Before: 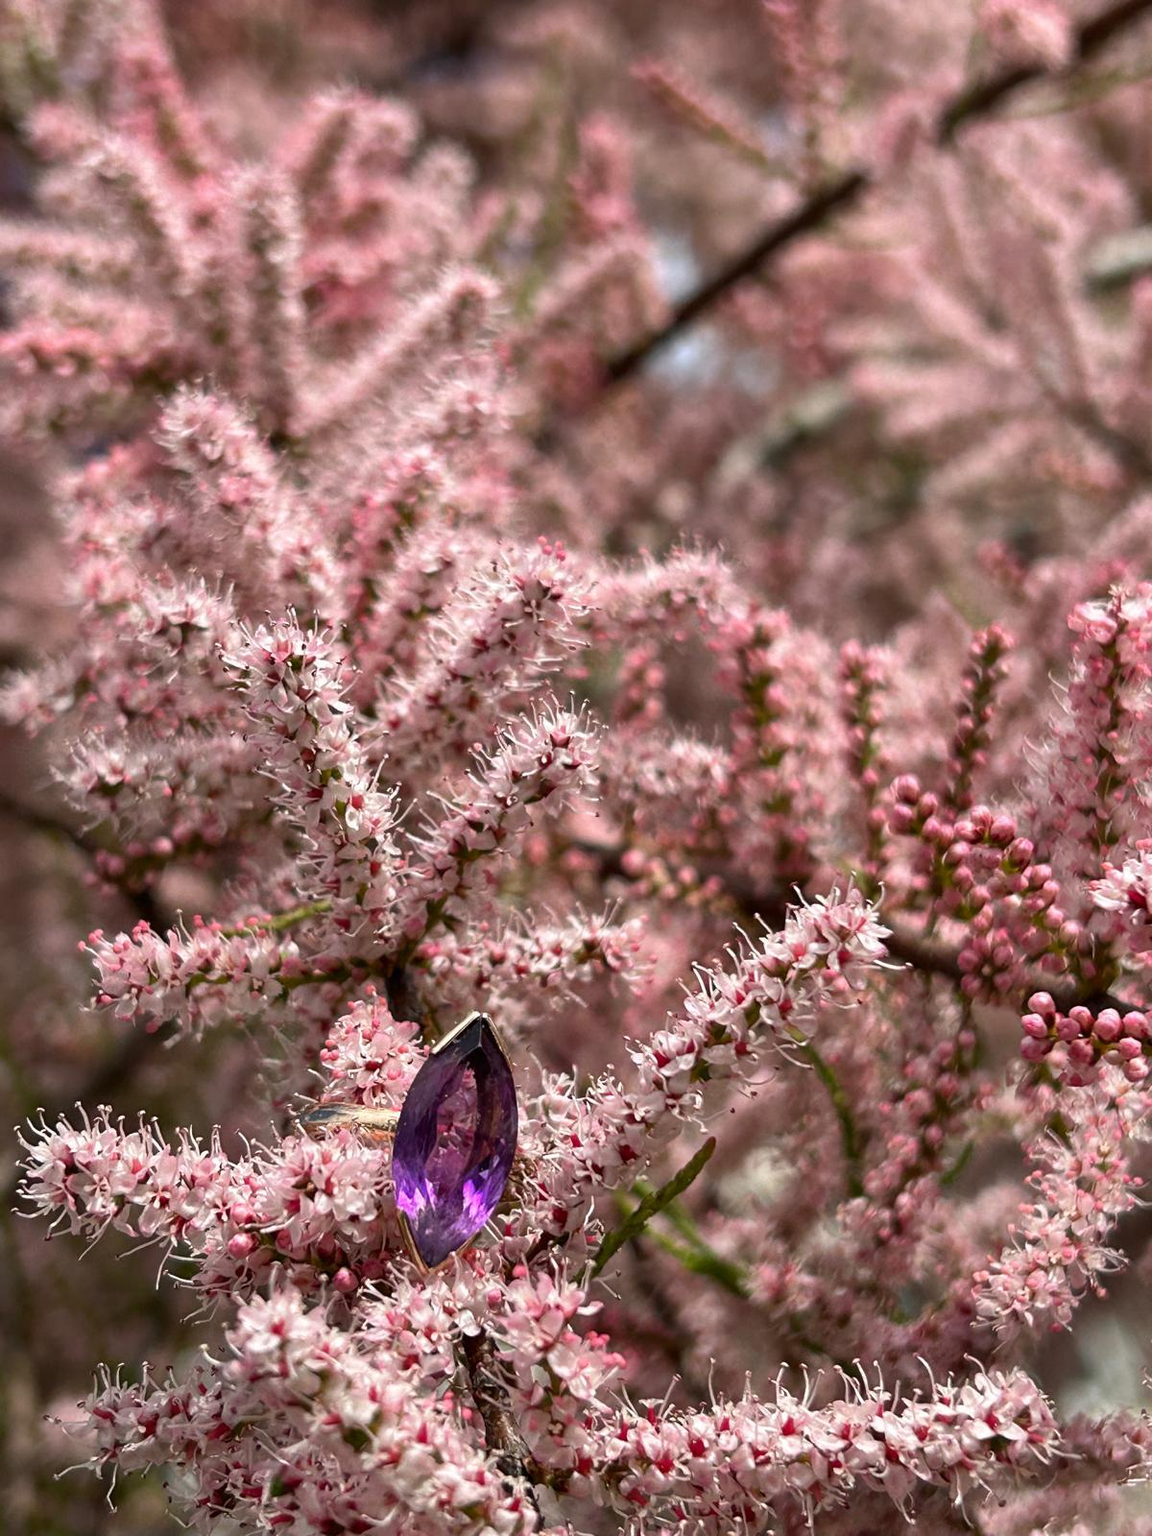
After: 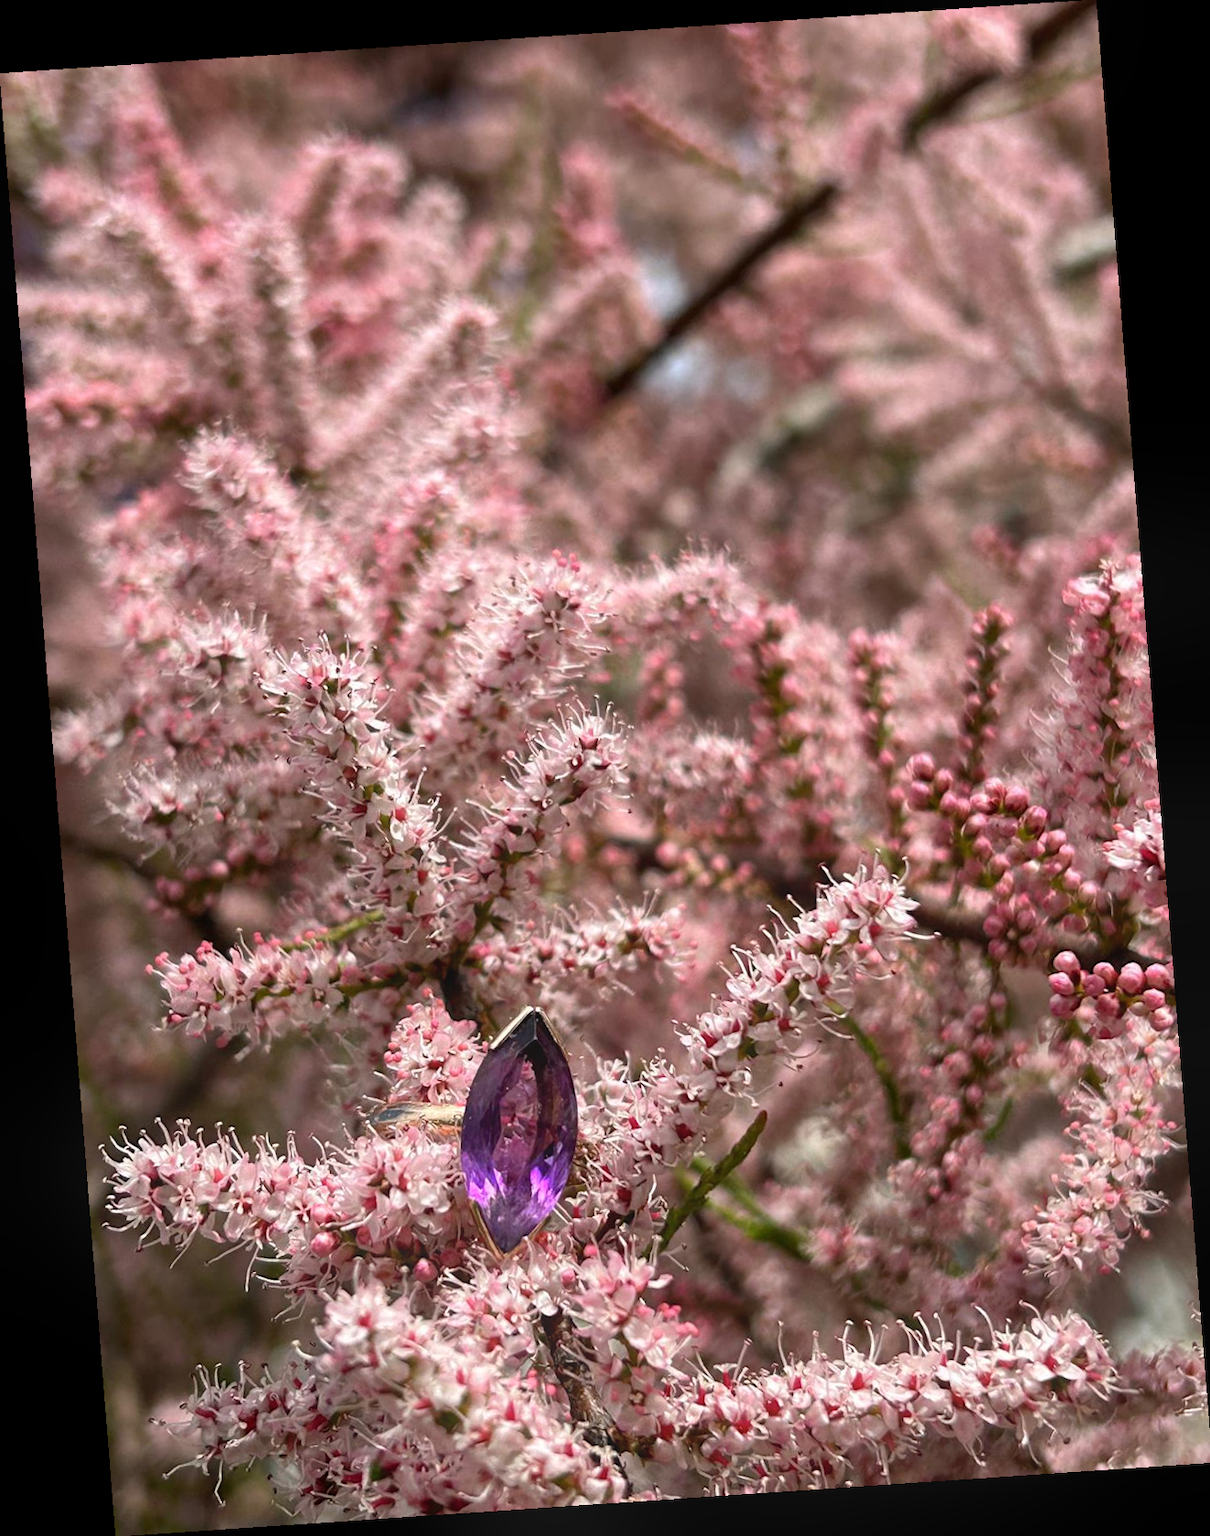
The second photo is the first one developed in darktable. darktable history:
bloom: size 16%, threshold 98%, strength 20%
rotate and perspective: rotation -4.2°, shear 0.006, automatic cropping off
